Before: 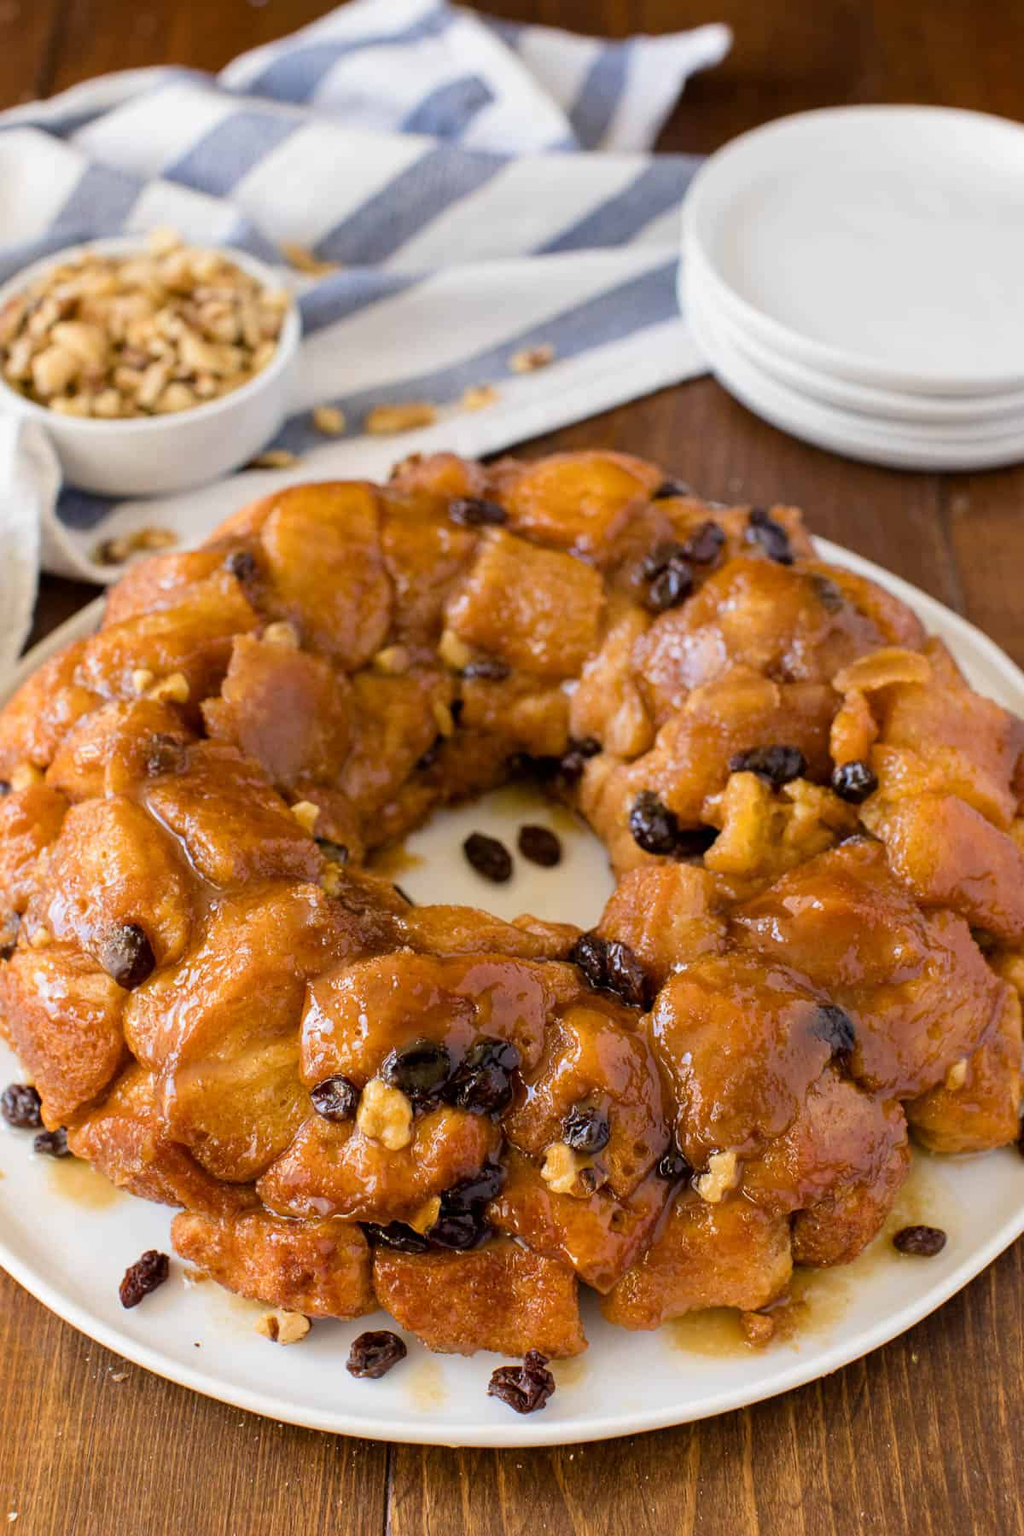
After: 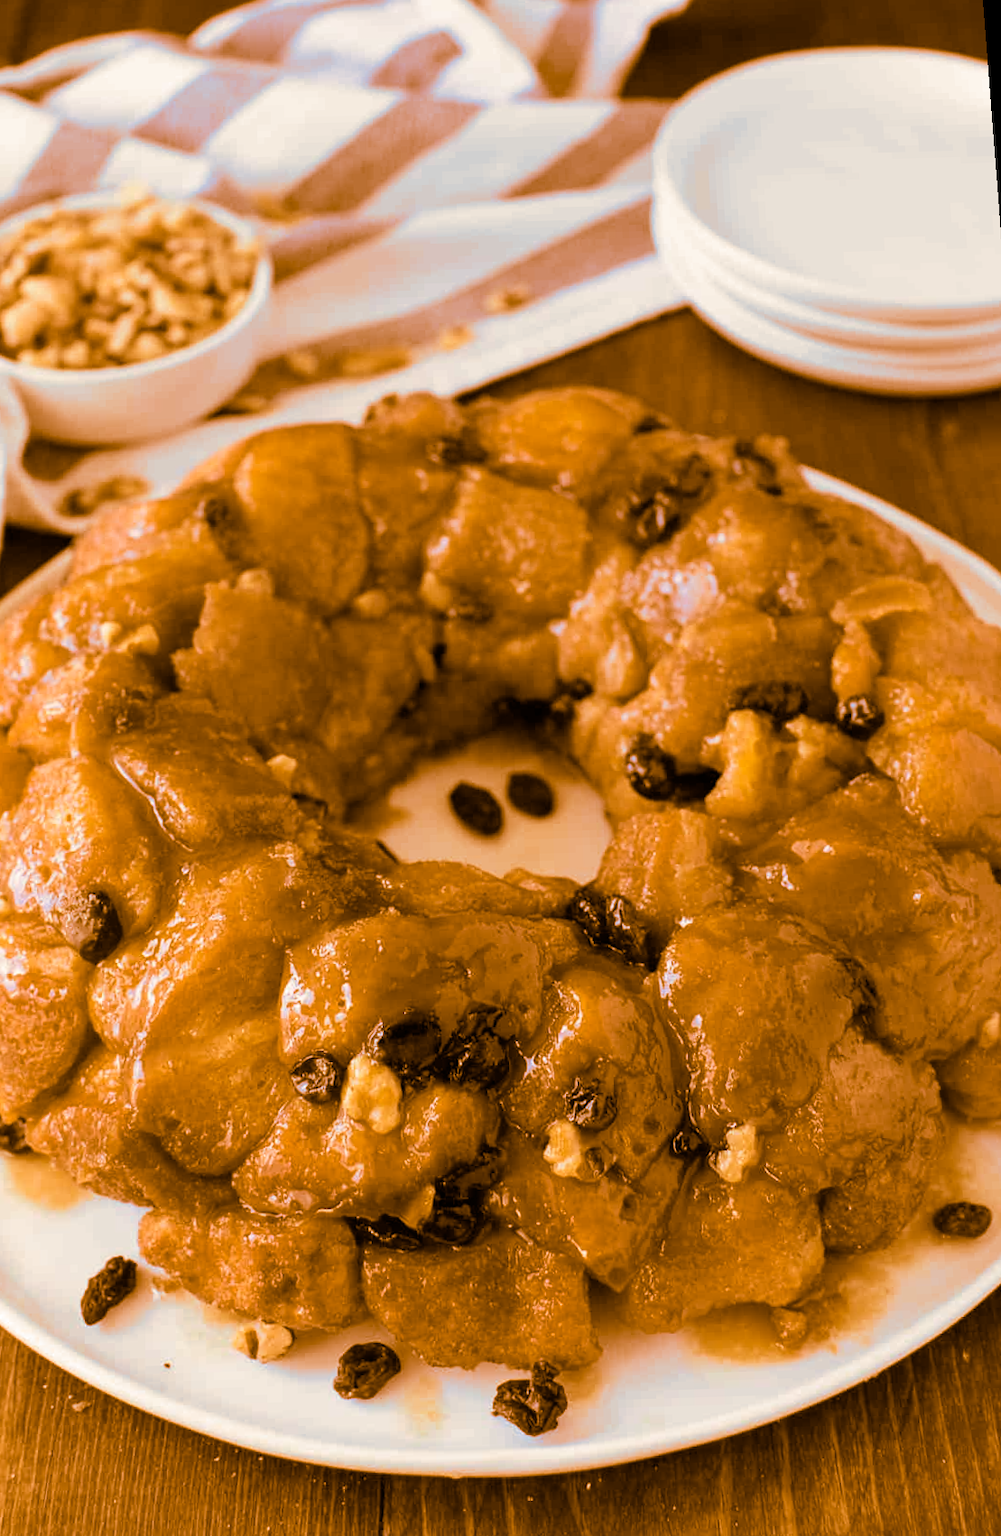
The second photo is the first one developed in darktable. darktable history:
split-toning: shadows › hue 26°, shadows › saturation 0.92, highlights › hue 40°, highlights › saturation 0.92, balance -63, compress 0%
rotate and perspective: rotation -1.68°, lens shift (vertical) -0.146, crop left 0.049, crop right 0.912, crop top 0.032, crop bottom 0.96
